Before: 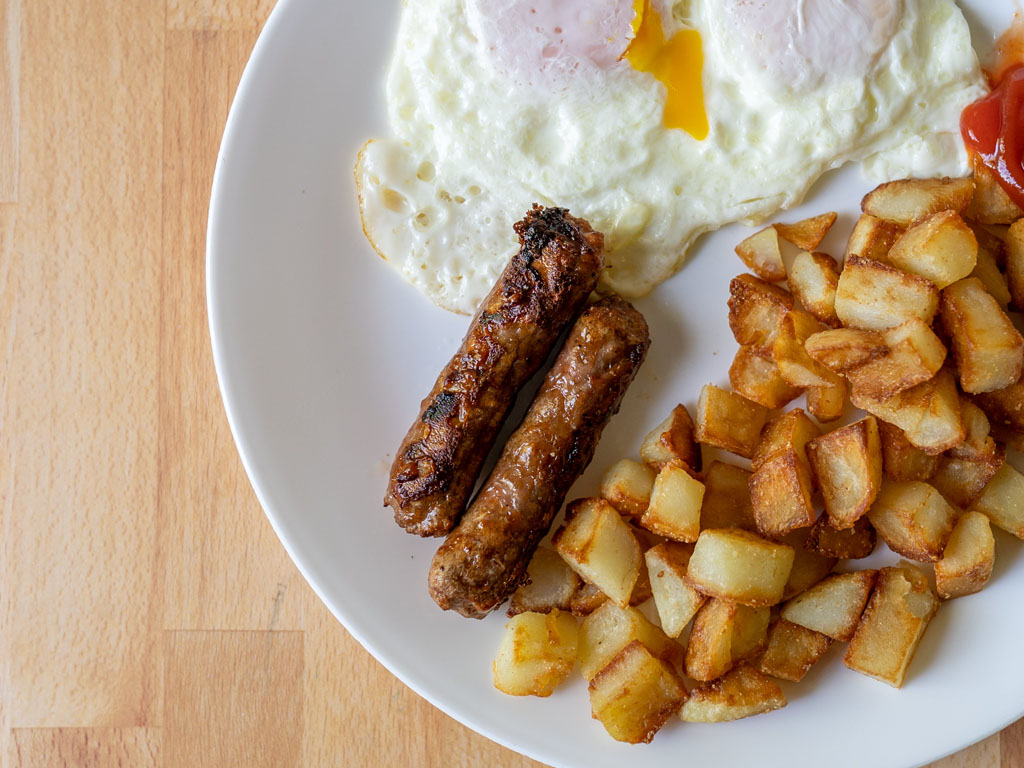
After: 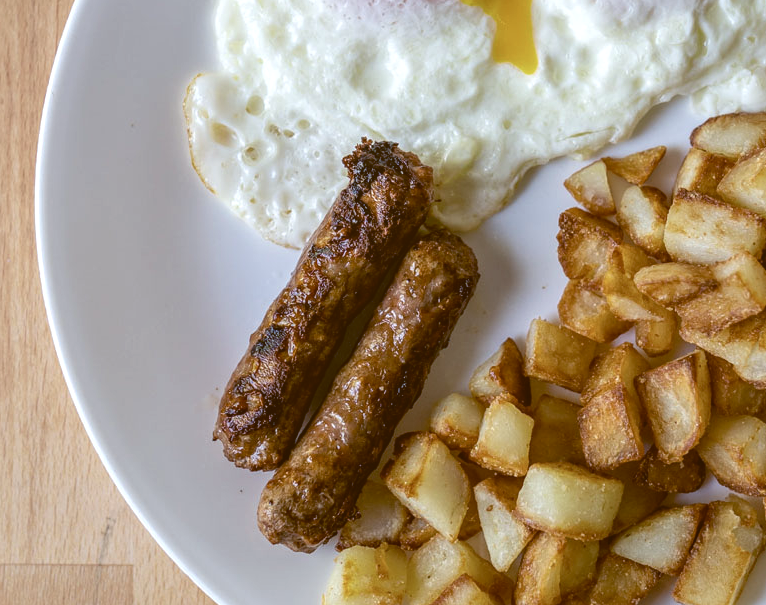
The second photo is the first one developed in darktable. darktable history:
color balance: lift [1, 1.015, 1.004, 0.985], gamma [1, 0.958, 0.971, 1.042], gain [1, 0.956, 0.977, 1.044]
contrast brightness saturation: saturation -0.05
shadows and highlights: shadows 20.55, highlights -20.99, soften with gaussian
crop: left 16.768%, top 8.653%, right 8.362%, bottom 12.485%
color zones: curves: ch1 [(0.113, 0.438) (0.75, 0.5)]; ch2 [(0.12, 0.526) (0.75, 0.5)]
exposure: black level correction -0.015, compensate highlight preservation false
local contrast: on, module defaults
